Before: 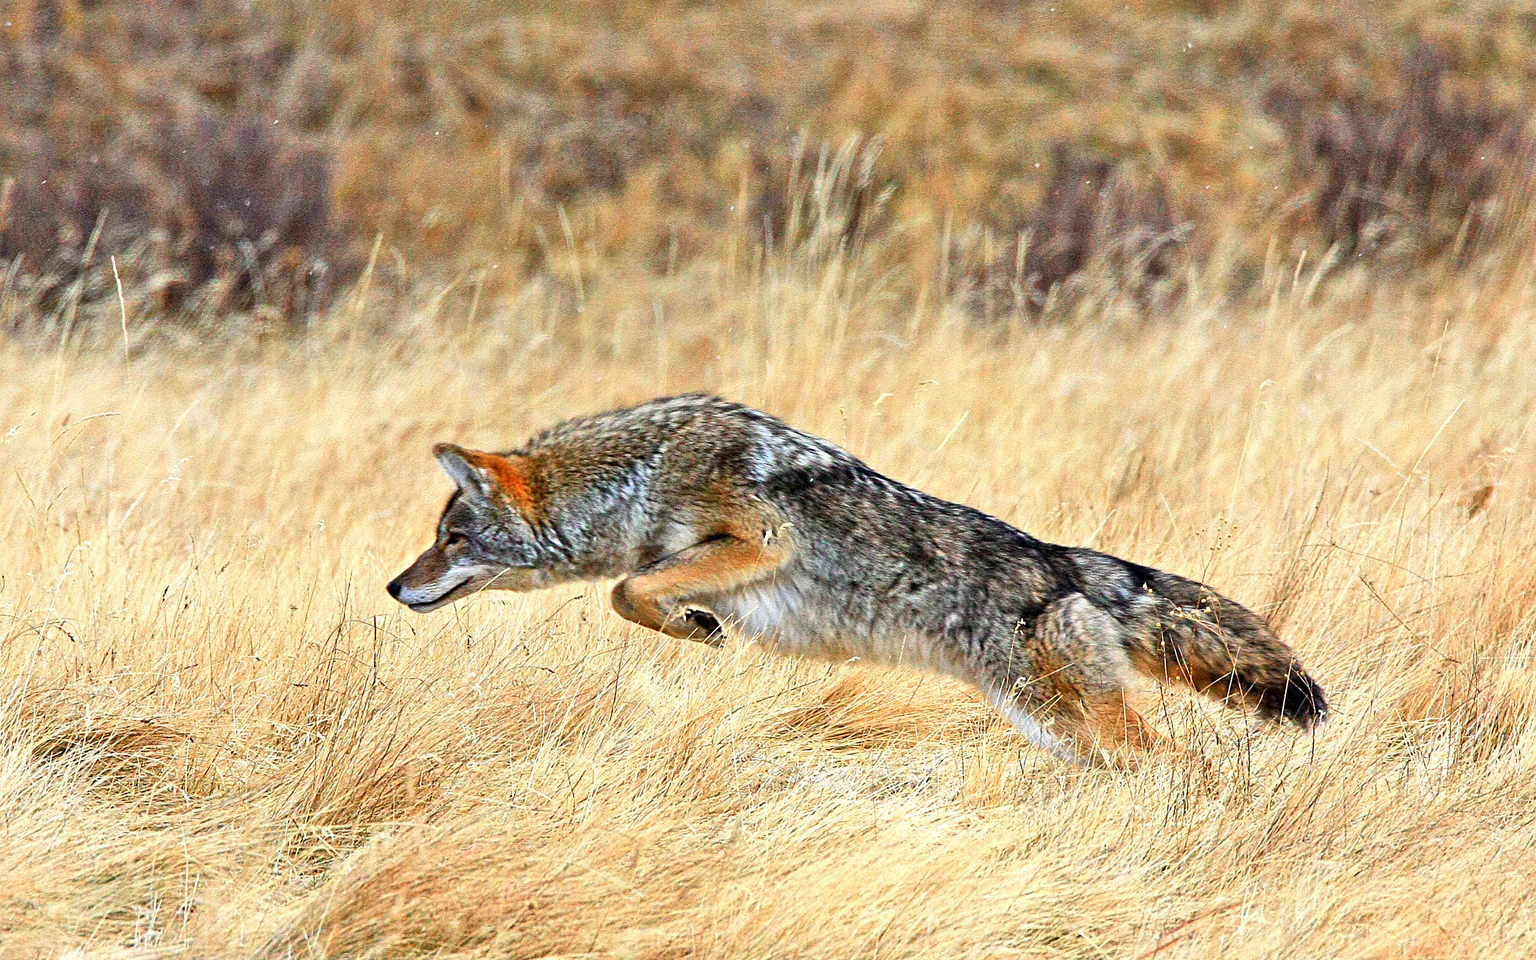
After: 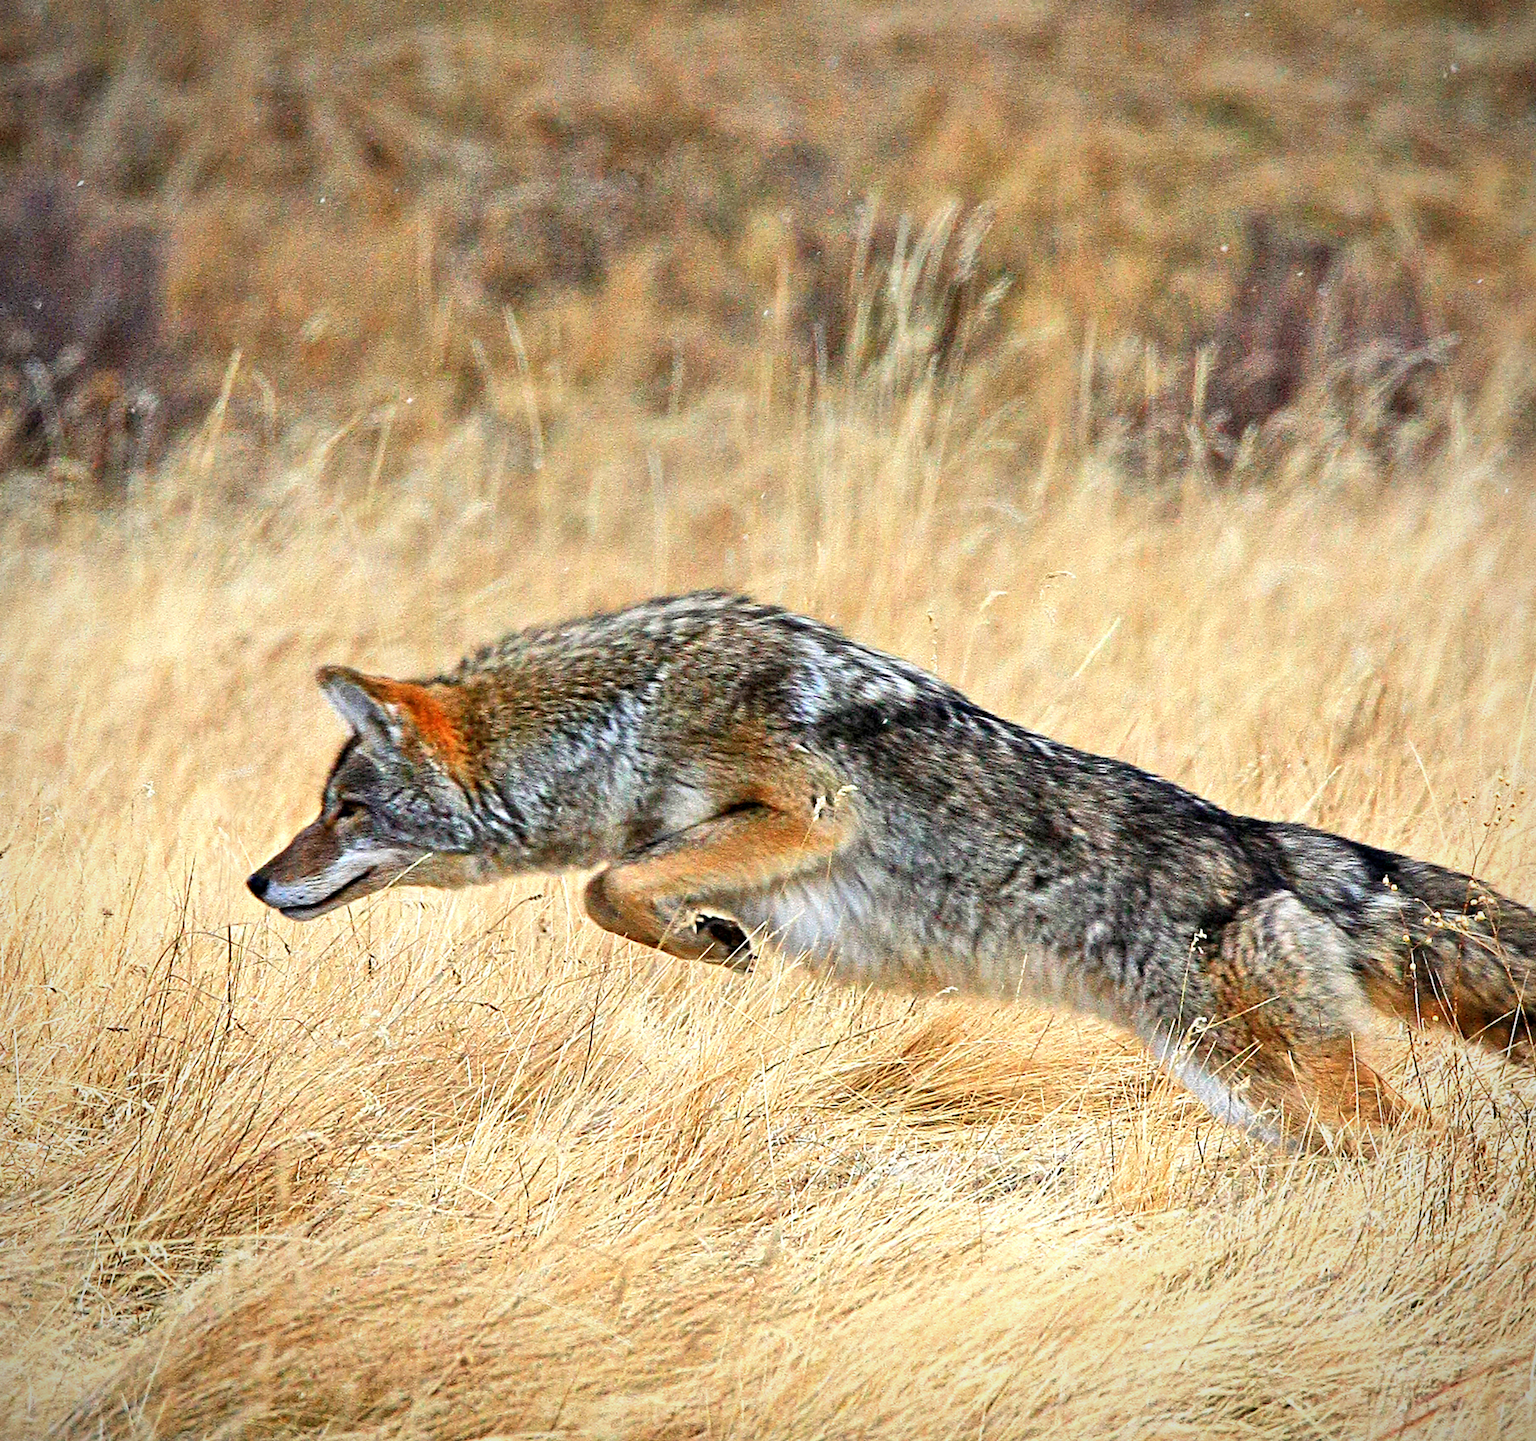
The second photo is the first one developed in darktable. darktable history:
crop and rotate: left 14.479%, right 18.921%
vignetting: fall-off start 80.8%, fall-off radius 61.81%, brightness -0.572, saturation 0, automatic ratio true, width/height ratio 1.415
